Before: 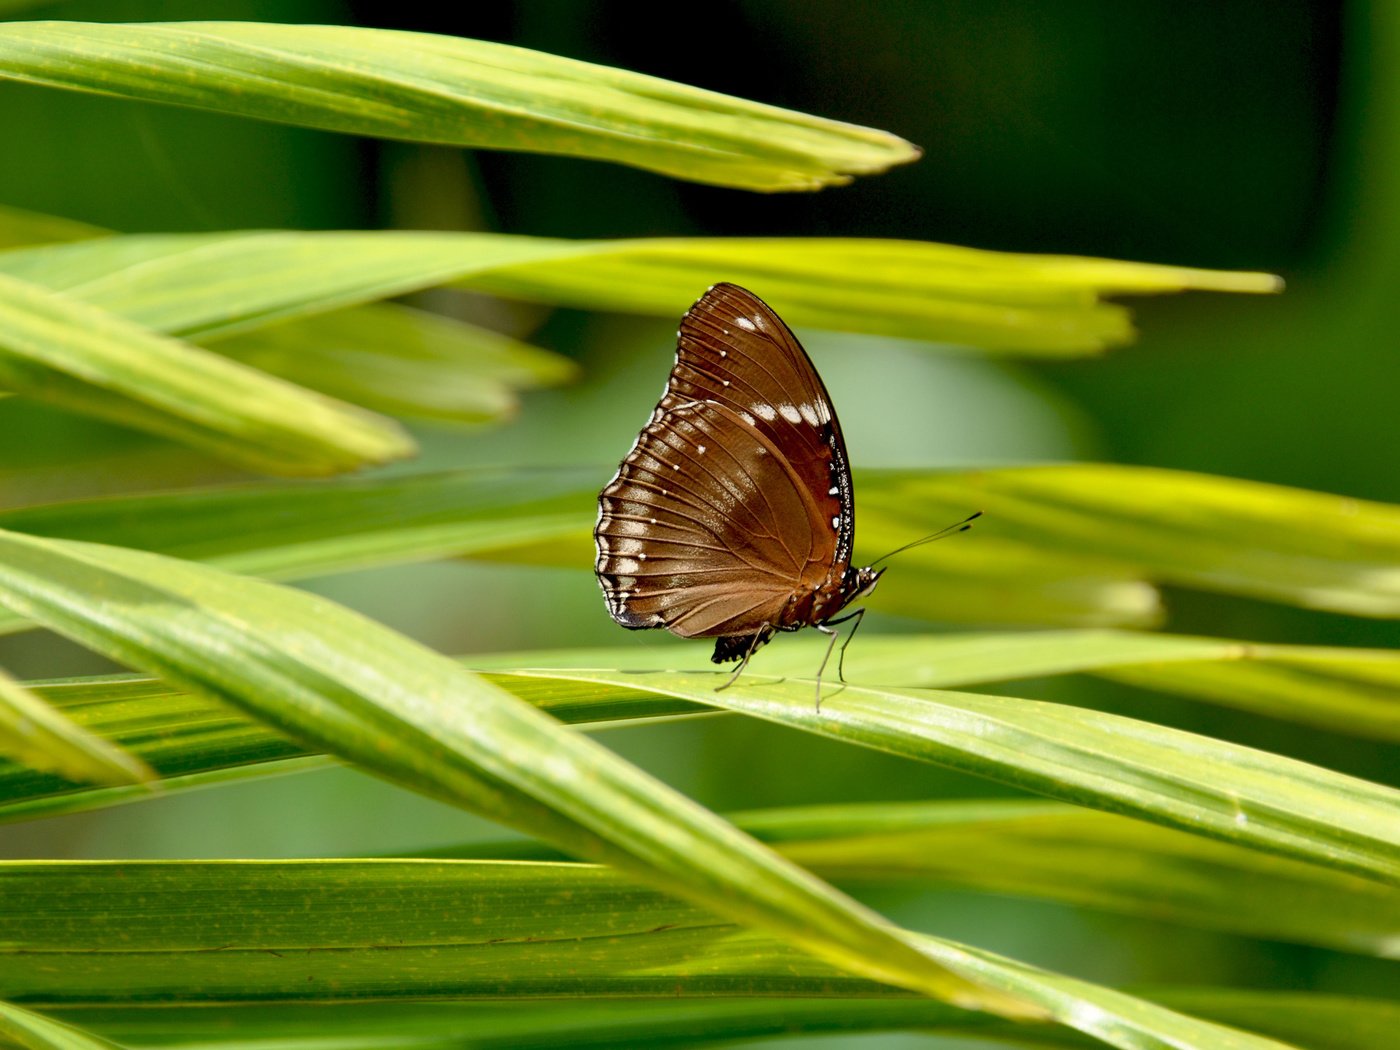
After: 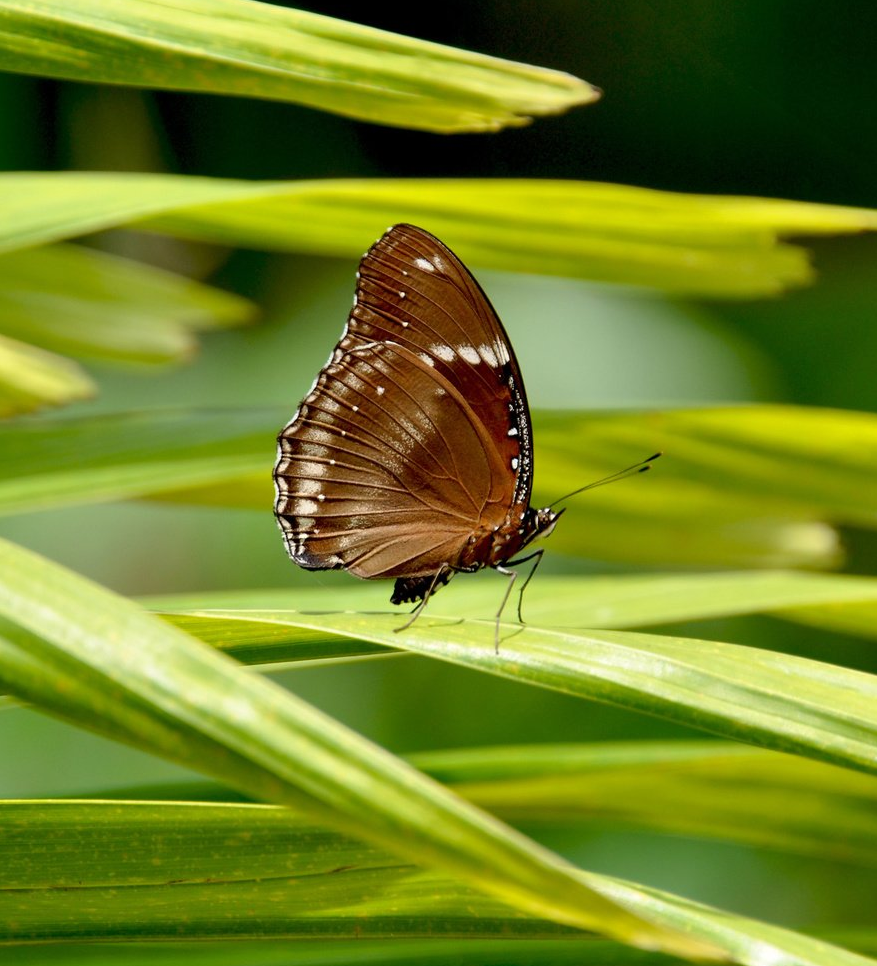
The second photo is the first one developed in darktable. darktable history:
crop and rotate: left 22.995%, top 5.62%, right 14.325%, bottom 2.287%
